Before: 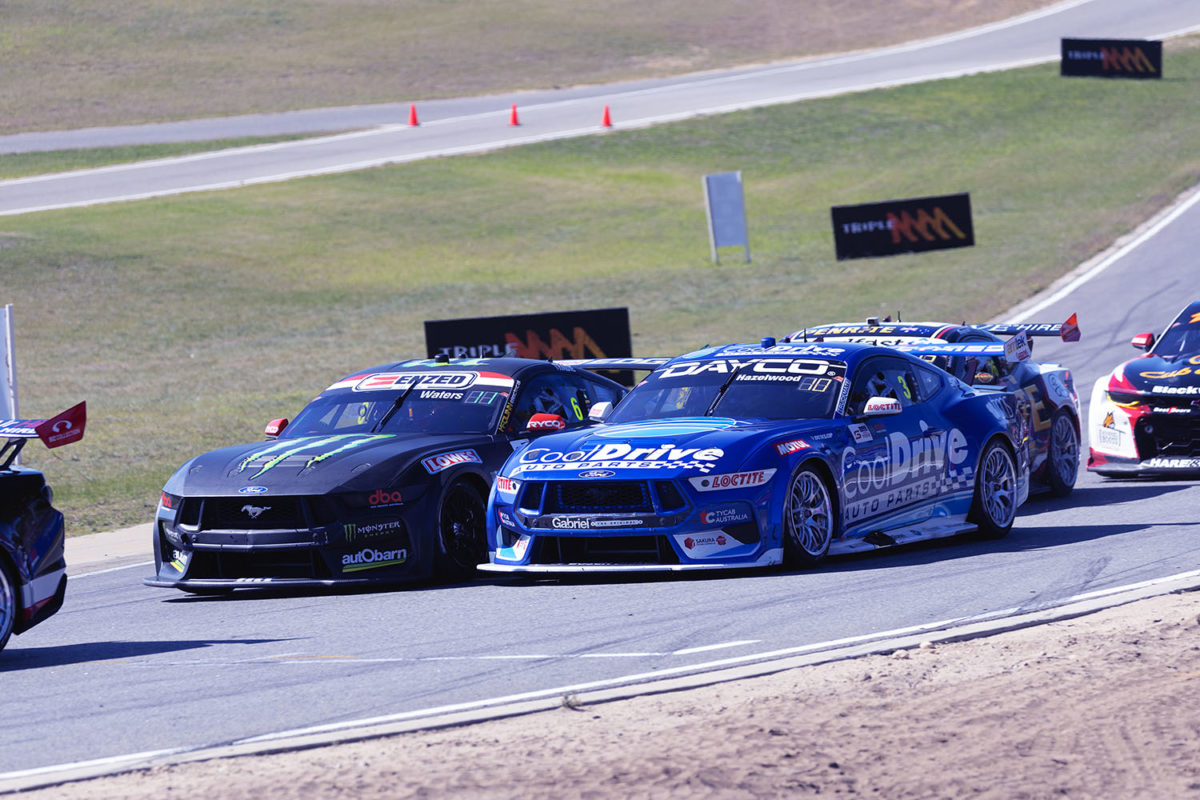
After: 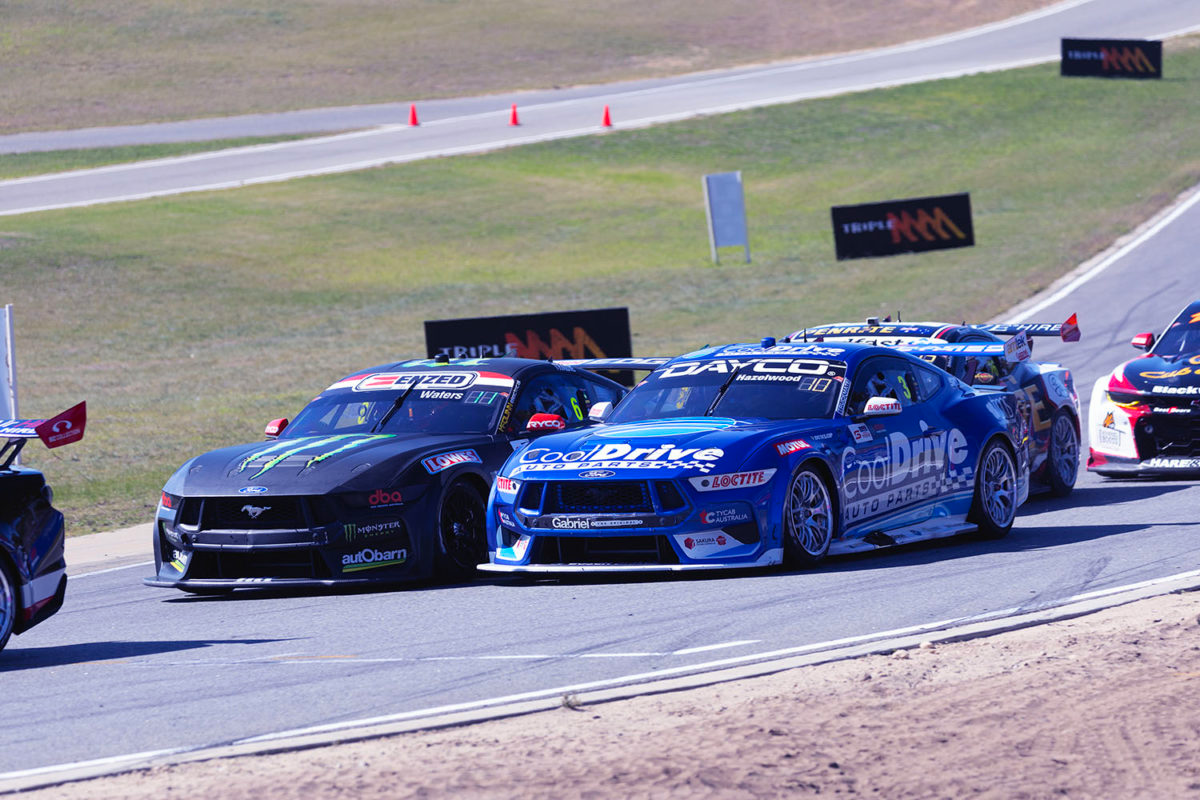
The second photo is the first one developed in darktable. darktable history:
exposure: exposure -0.015 EV, compensate highlight preservation false
